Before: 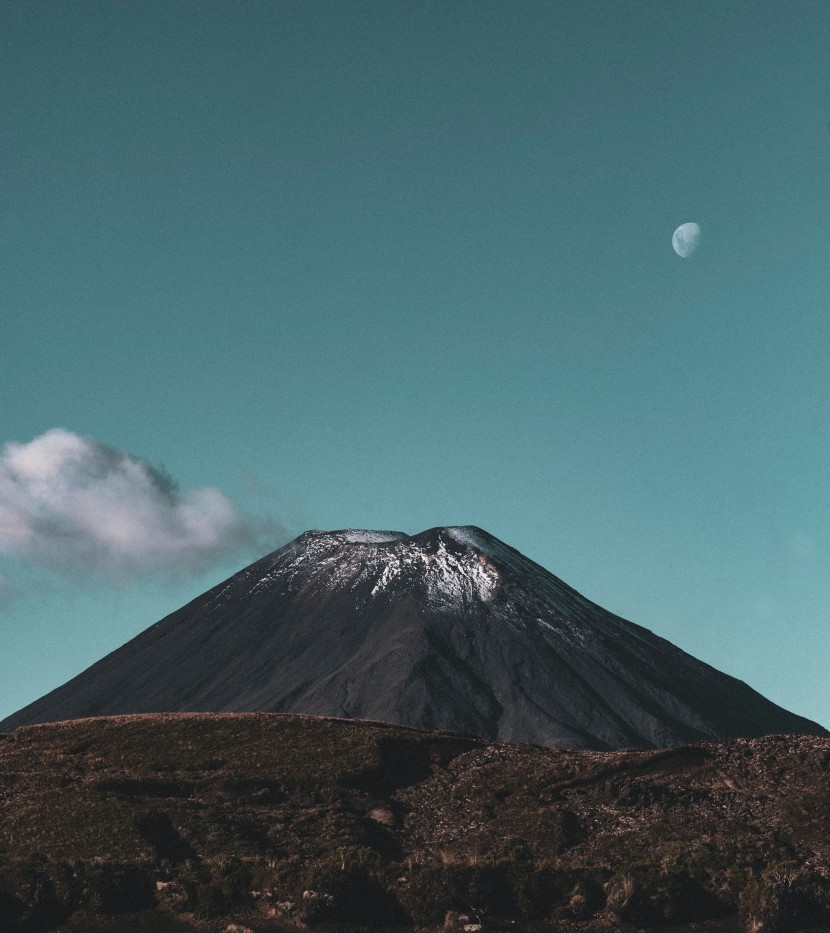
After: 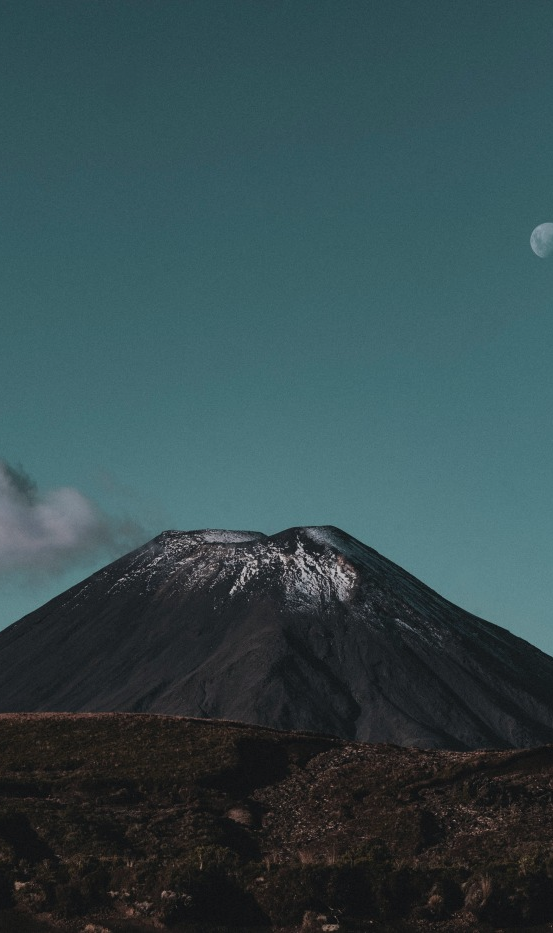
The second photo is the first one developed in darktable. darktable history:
crop: left 17.164%, right 16.175%
exposure: black level correction 0, exposure -0.708 EV, compensate exposure bias true, compensate highlight preservation false
